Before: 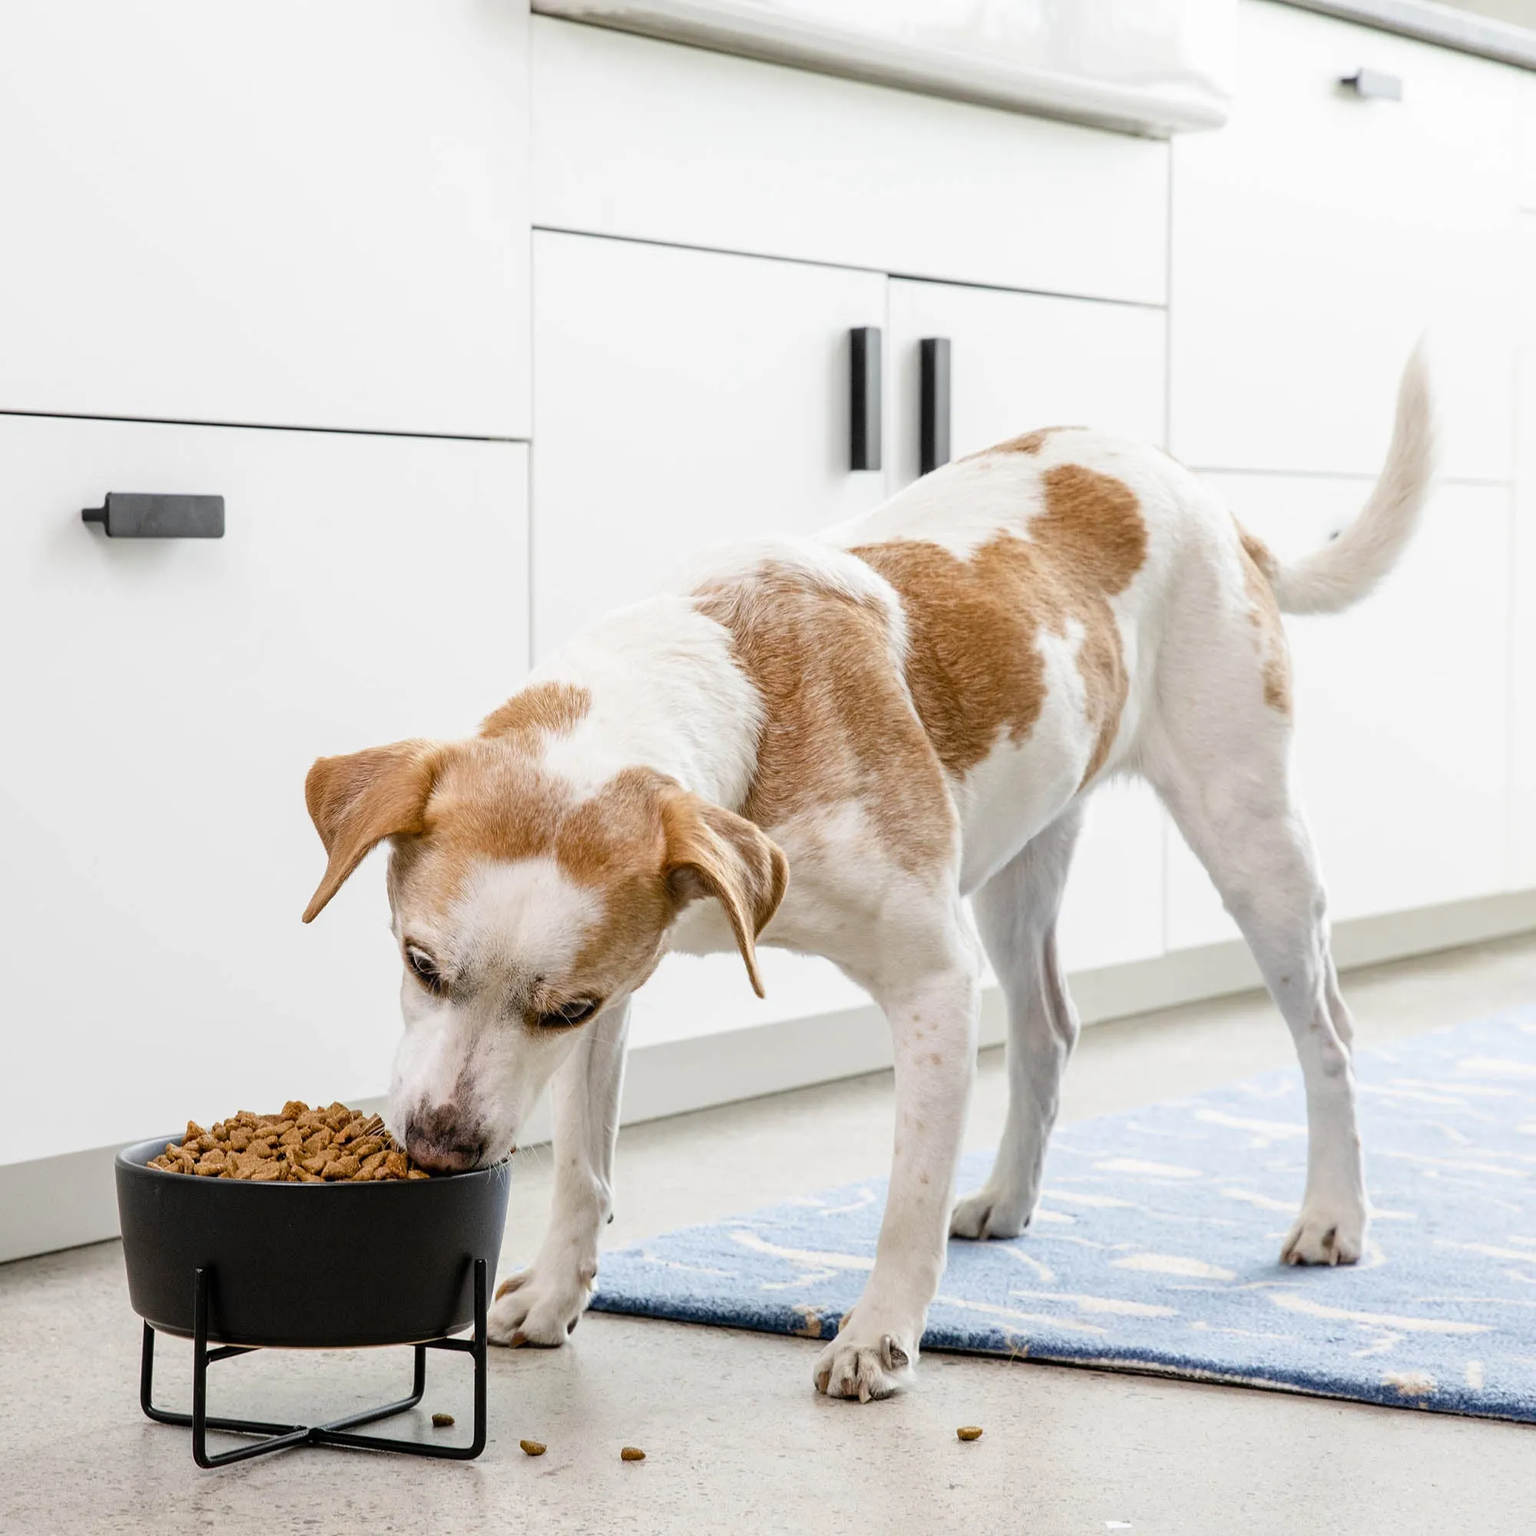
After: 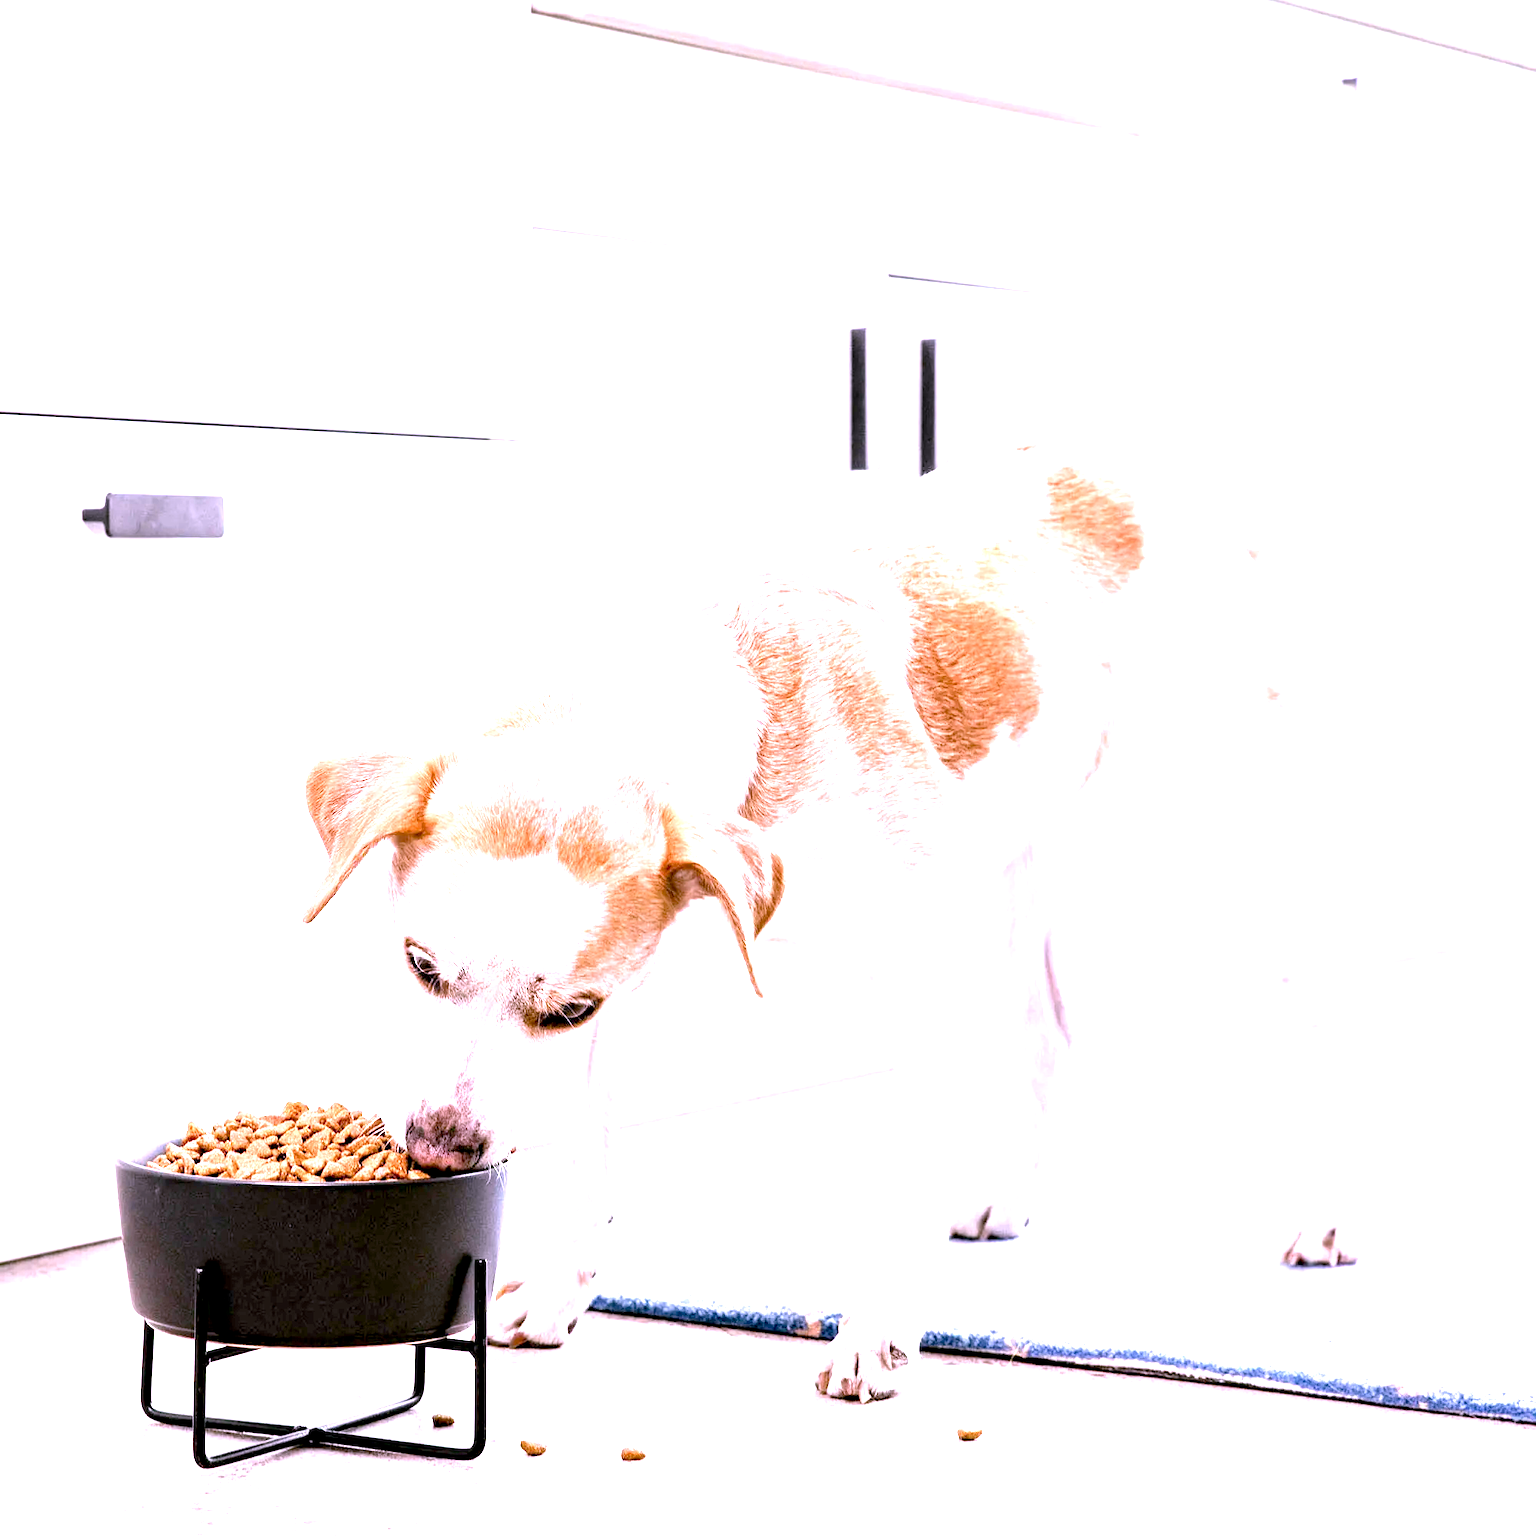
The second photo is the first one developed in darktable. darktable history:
exposure: black level correction 0.005, exposure 2.065 EV, compensate exposure bias true, compensate highlight preservation false
color calibration: illuminant same as pipeline (D50), adaptation XYZ, x 0.347, y 0.358, temperature 5012.38 K
color correction: highlights a* 16.18, highlights b* -20.75
